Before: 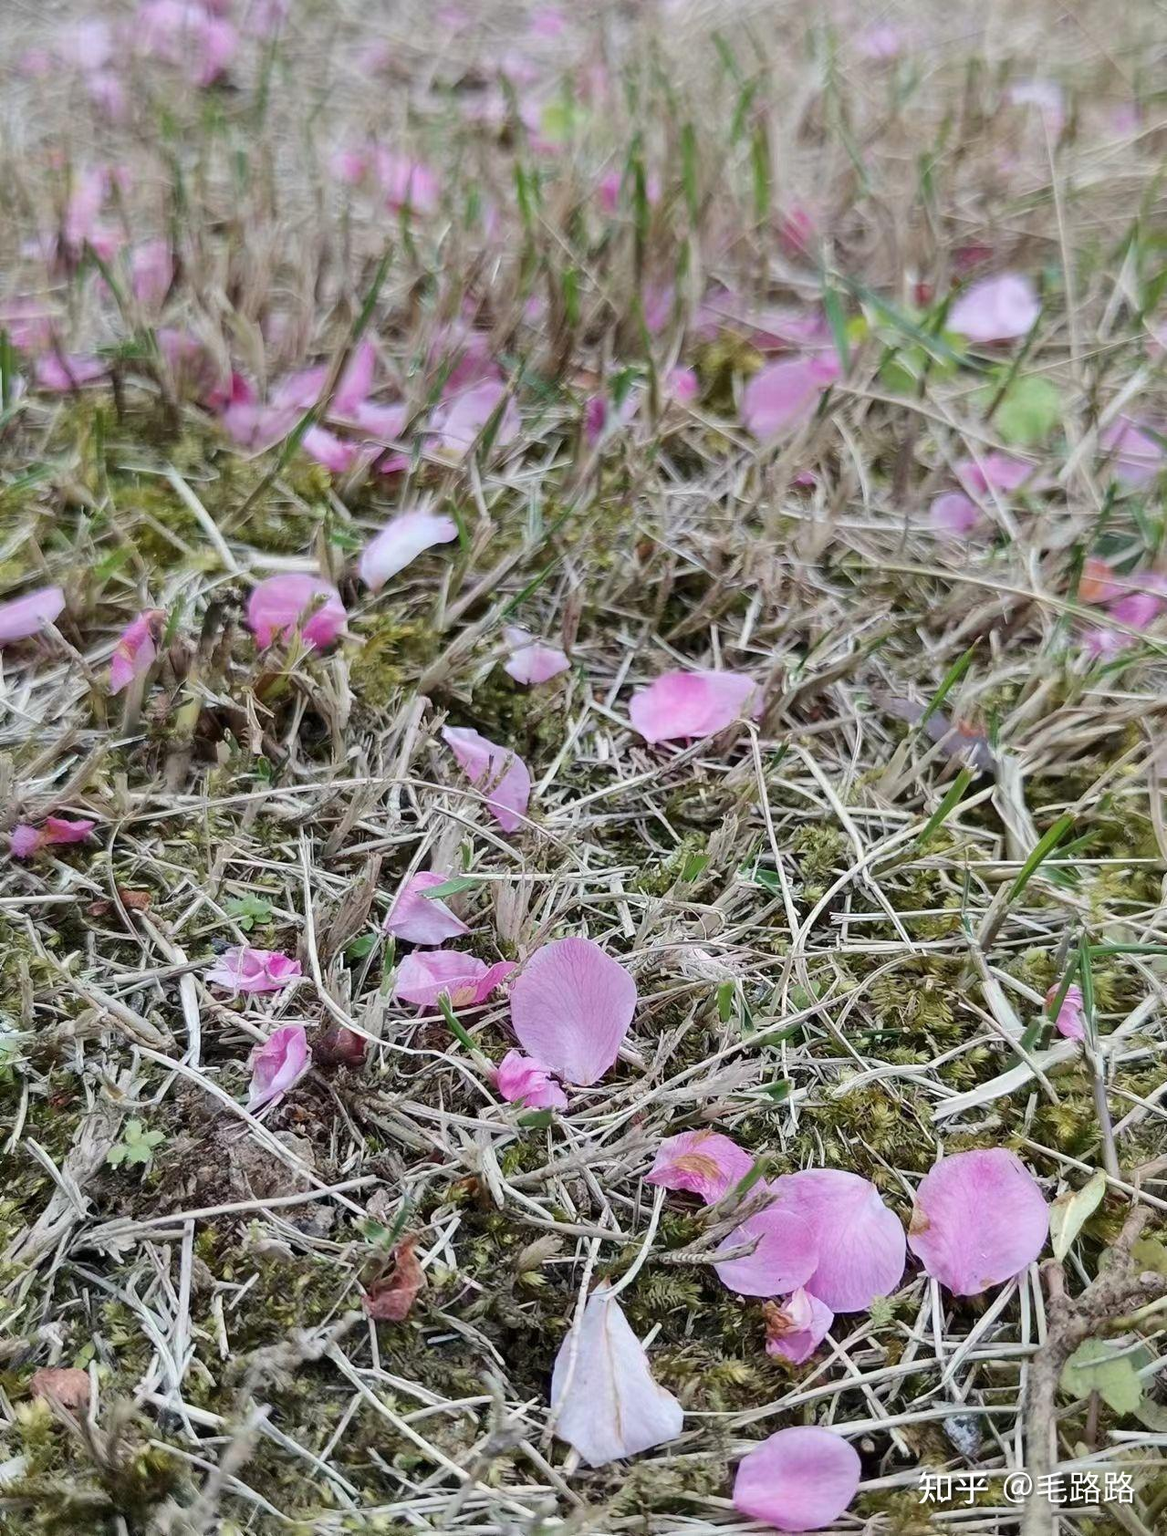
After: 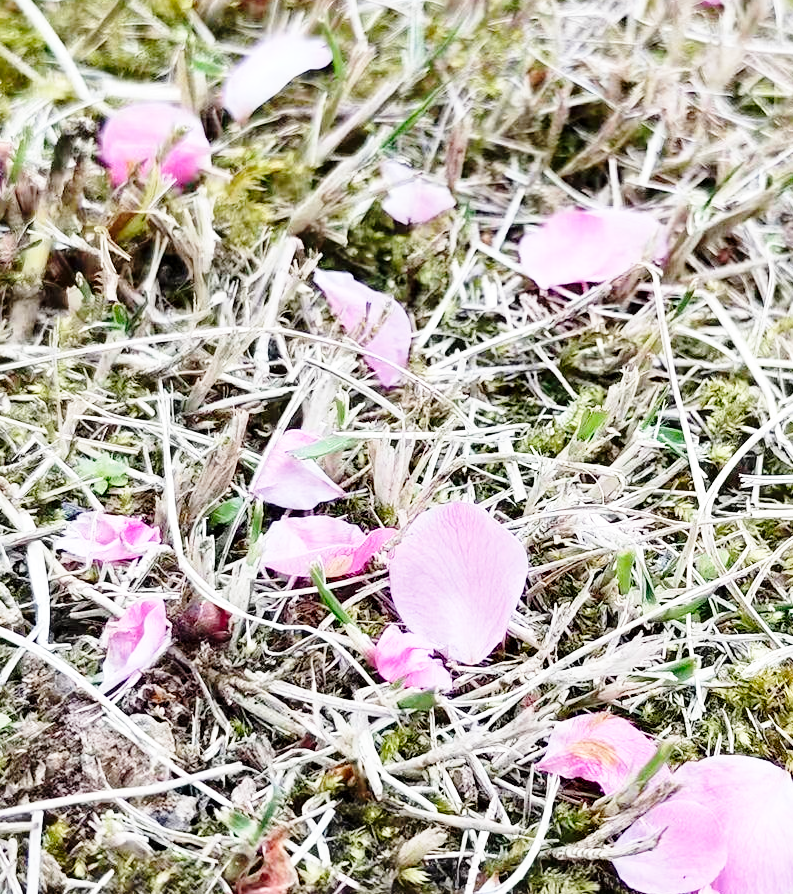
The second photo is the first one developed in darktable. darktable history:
crop: left 13.312%, top 31.28%, right 24.627%, bottom 15.582%
base curve: curves: ch0 [(0, 0) (0.028, 0.03) (0.105, 0.232) (0.387, 0.748) (0.754, 0.968) (1, 1)], fusion 1, exposure shift 0.576, preserve colors none
